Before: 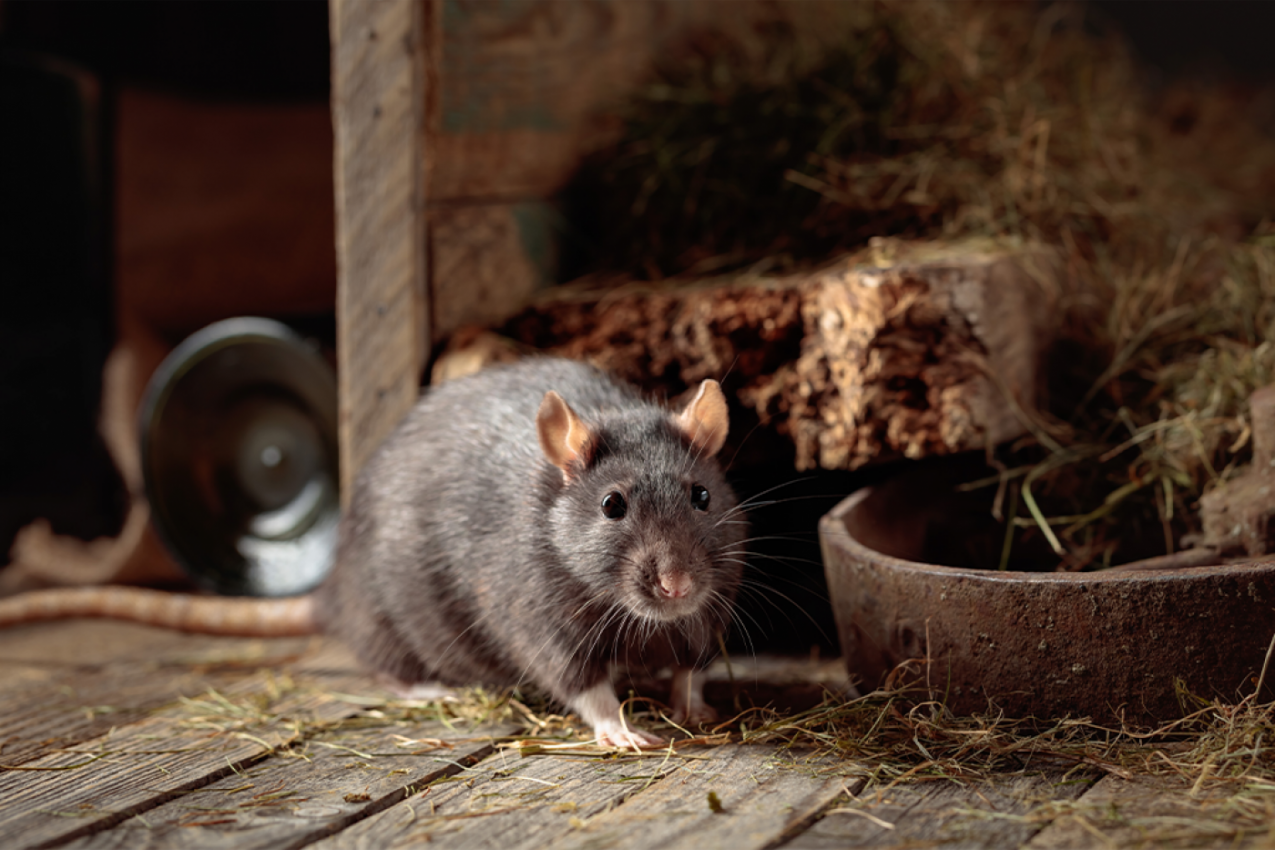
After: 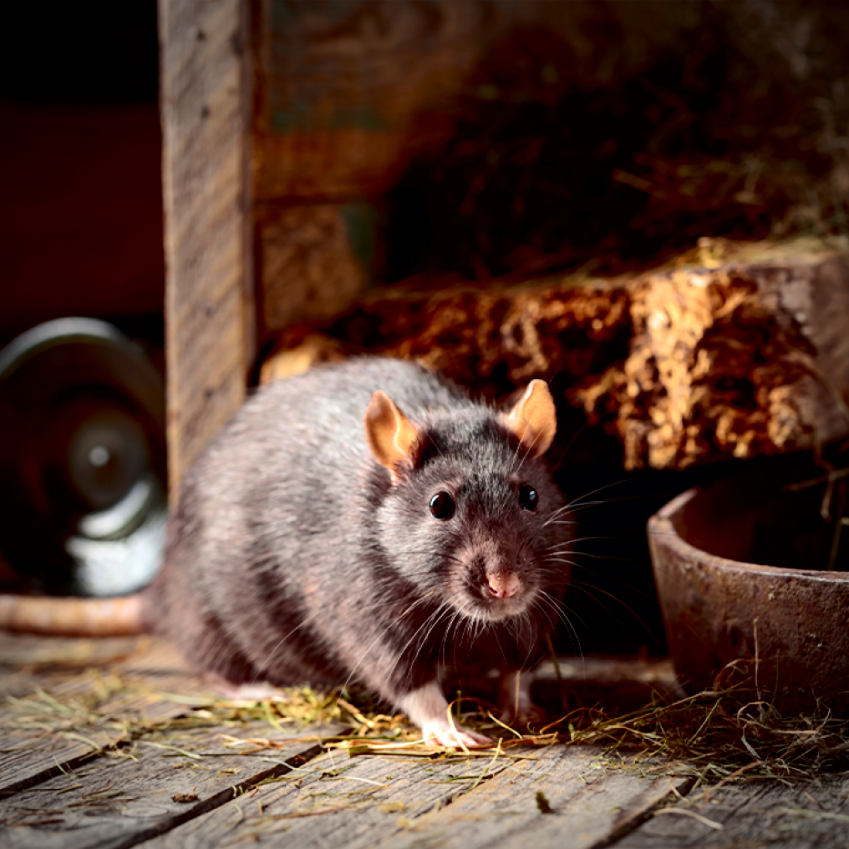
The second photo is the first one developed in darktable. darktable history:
vignetting: width/height ratio 1.094
crop and rotate: left 13.537%, right 19.796%
exposure: black level correction 0.005, exposure 0.286 EV, compensate highlight preservation false
tone curve: curves: ch0 [(0, 0) (0.126, 0.061) (0.338, 0.285) (0.494, 0.518) (0.703, 0.762) (1, 1)]; ch1 [(0, 0) (0.389, 0.313) (0.457, 0.442) (0.5, 0.501) (0.55, 0.578) (1, 1)]; ch2 [(0, 0) (0.44, 0.424) (0.501, 0.499) (0.557, 0.564) (0.613, 0.67) (0.707, 0.746) (1, 1)], color space Lab, independent channels, preserve colors none
